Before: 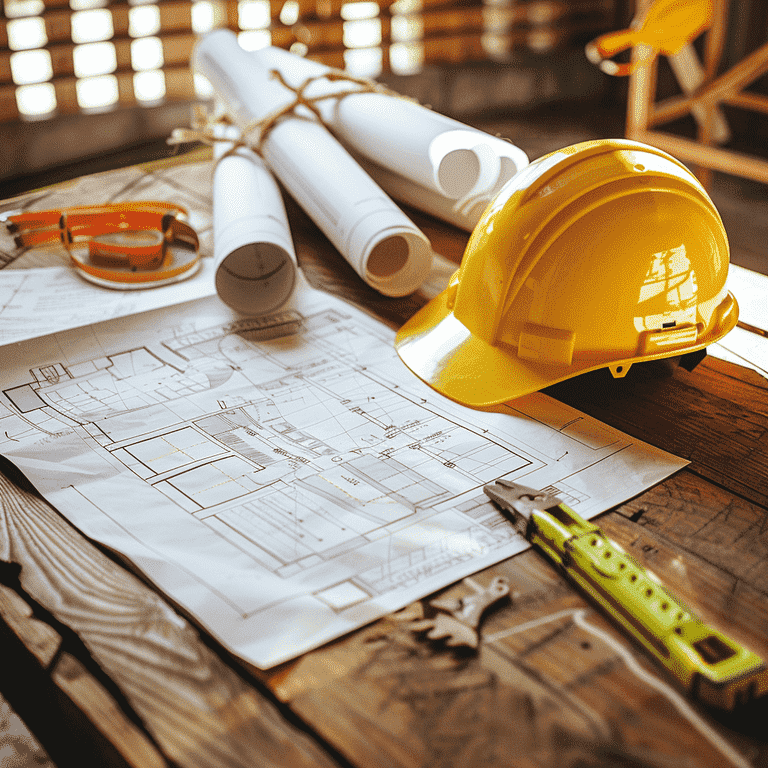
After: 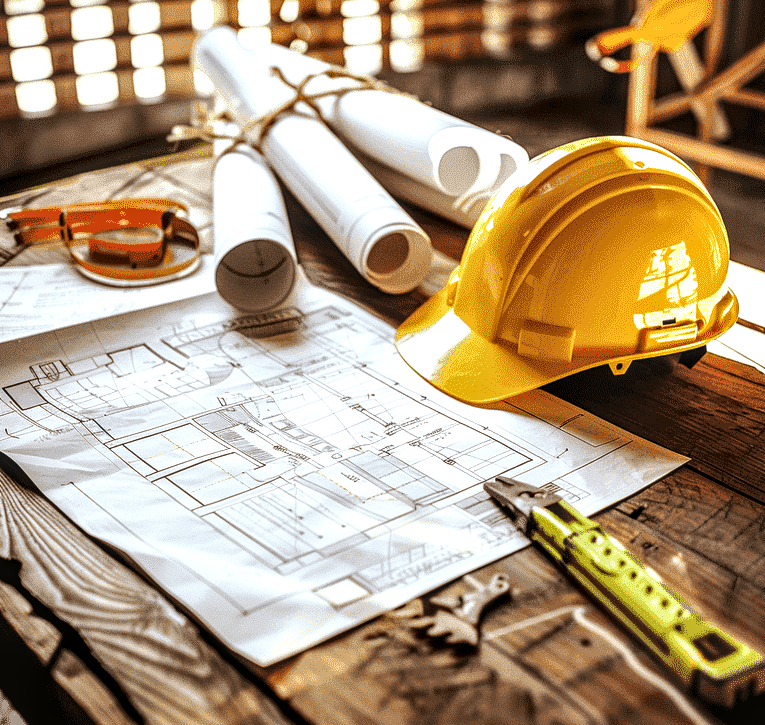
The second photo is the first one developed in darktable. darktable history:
tone equalizer: -8 EV -0.417 EV, -7 EV -0.389 EV, -6 EV -0.333 EV, -5 EV -0.222 EV, -3 EV 0.222 EV, -2 EV 0.333 EV, -1 EV 0.389 EV, +0 EV 0.417 EV, edges refinement/feathering 500, mask exposure compensation -1.57 EV, preserve details no
local contrast: detail 150%
crop: top 0.448%, right 0.264%, bottom 5.045%
